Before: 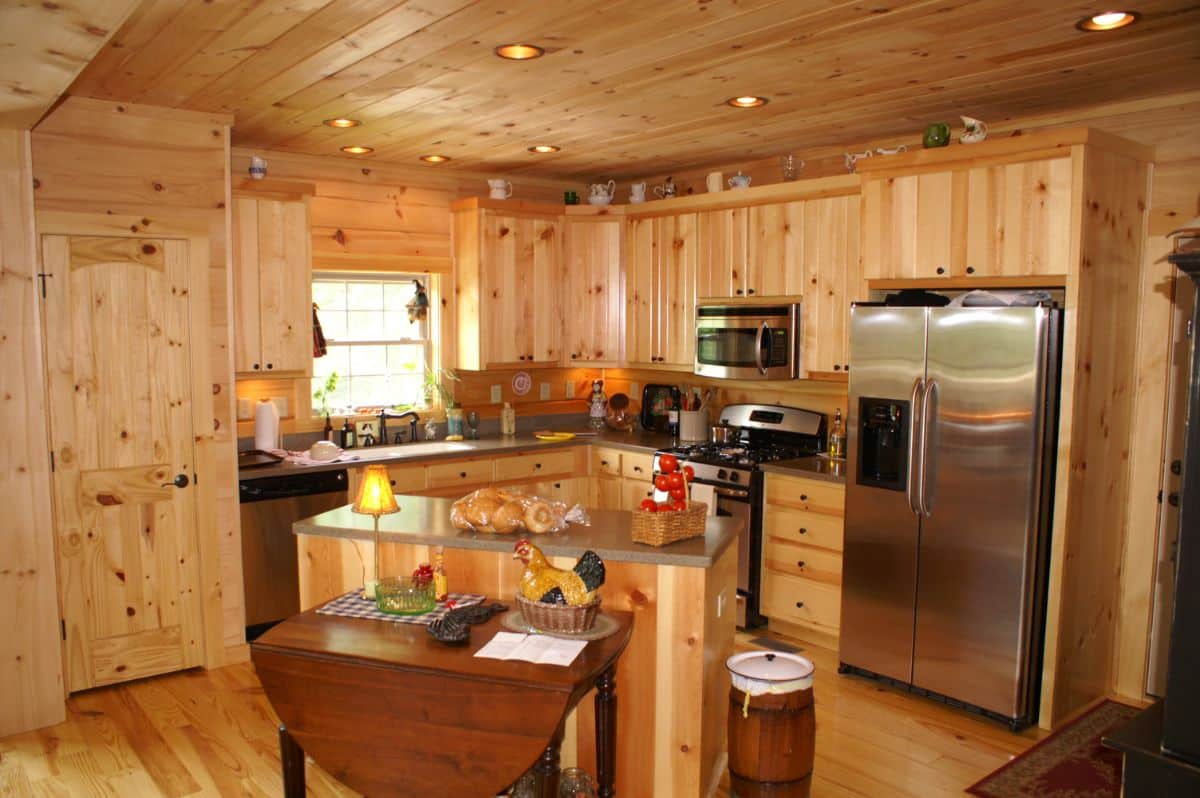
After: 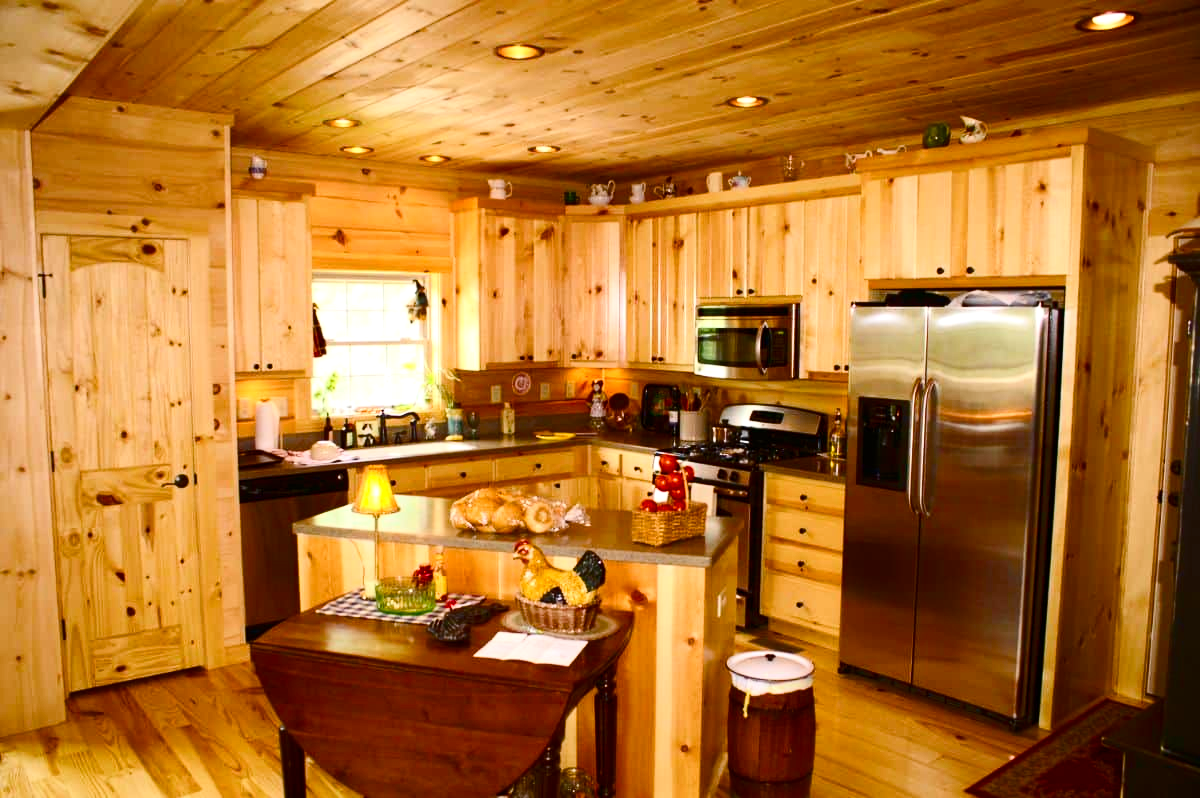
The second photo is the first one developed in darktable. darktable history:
exposure: exposure 0.202 EV, compensate highlight preservation false
color balance rgb: linear chroma grading › global chroma 7.628%, perceptual saturation grading › global saturation 20%, perceptual saturation grading › highlights -25.23%, perceptual saturation grading › shadows 49.778%, global vibrance 20%
contrast brightness saturation: contrast 0.294
